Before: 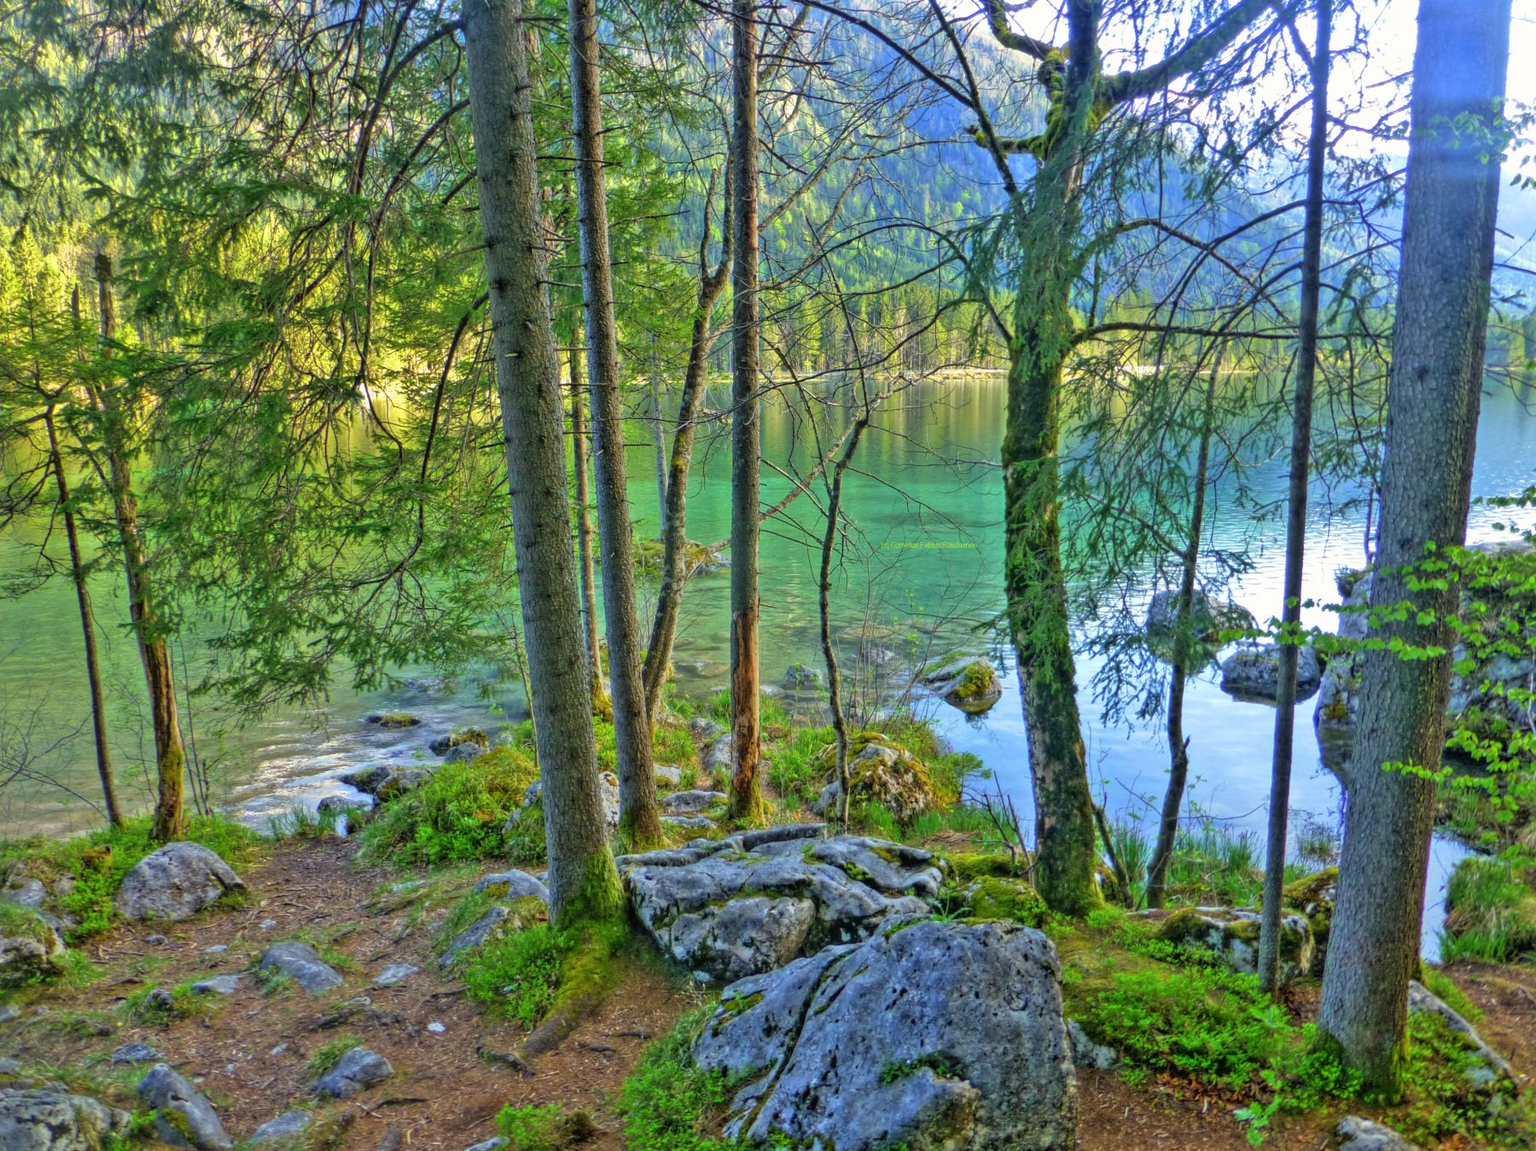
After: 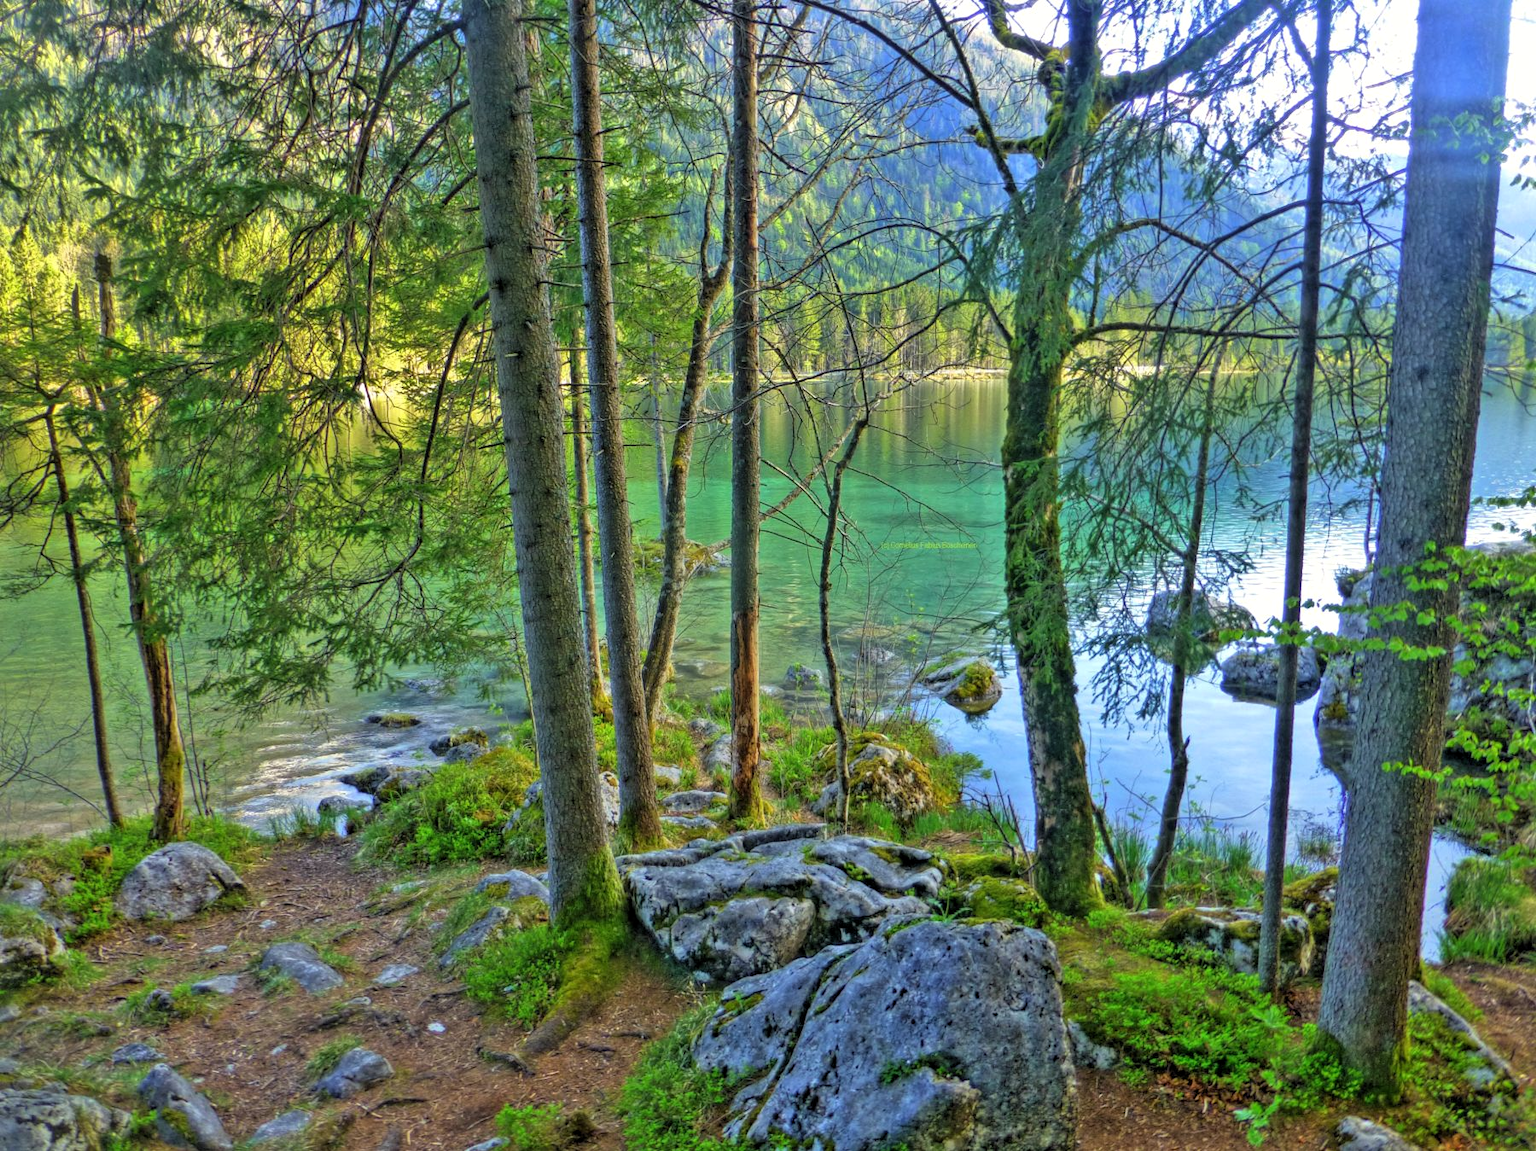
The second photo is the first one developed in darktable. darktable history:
levels: levels [0.026, 0.507, 0.987]
